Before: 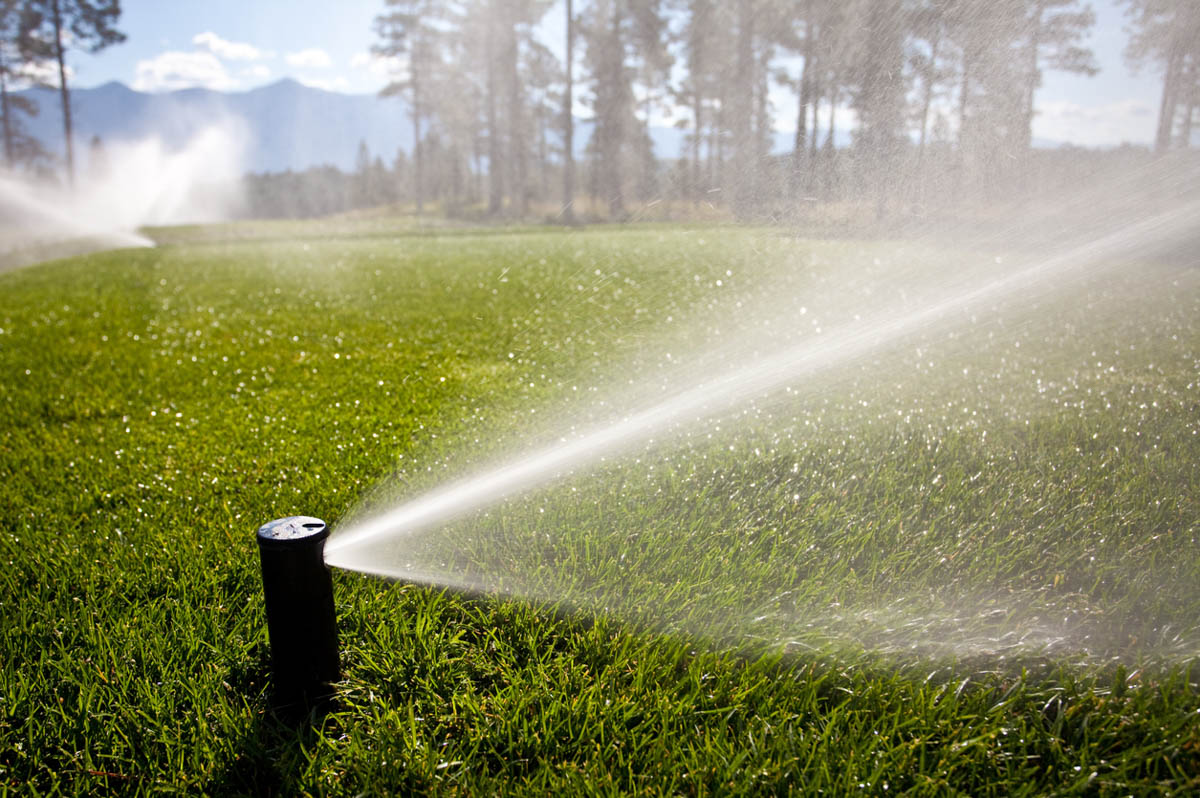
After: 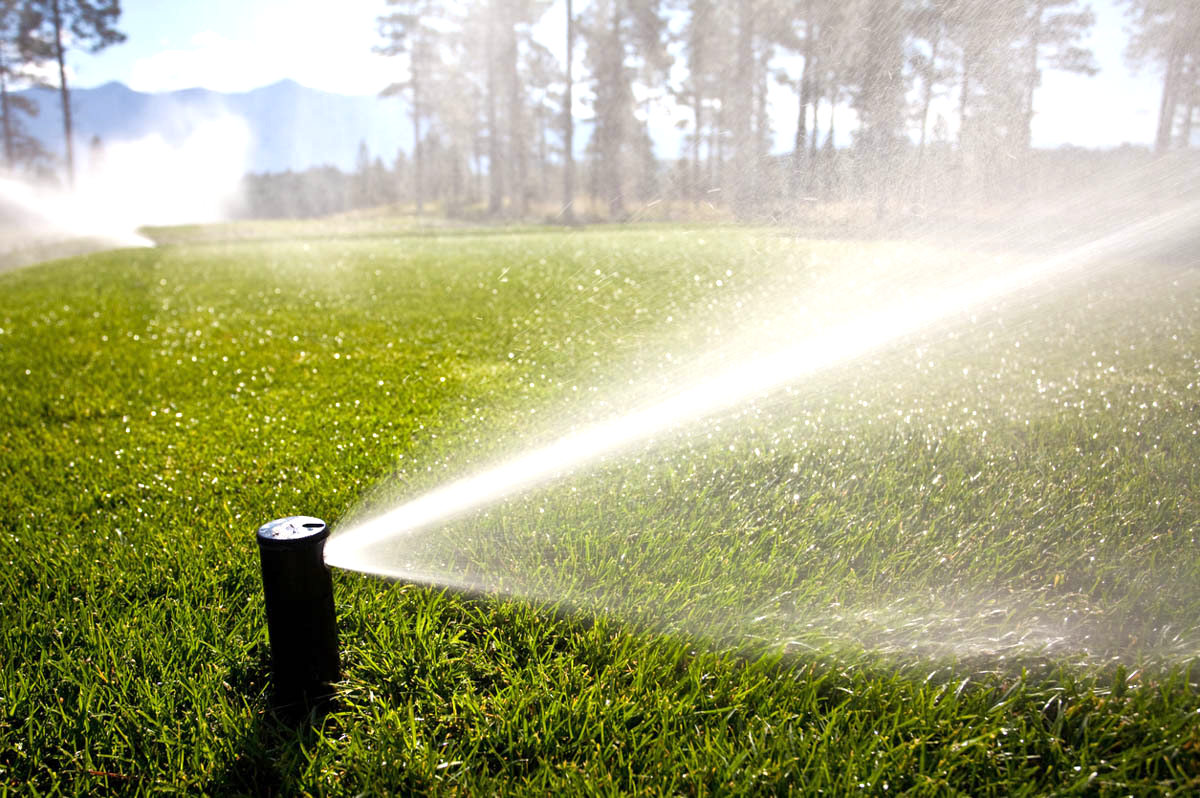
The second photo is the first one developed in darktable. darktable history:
exposure: exposure 0.187 EV, compensate exposure bias true, compensate highlight preservation false
